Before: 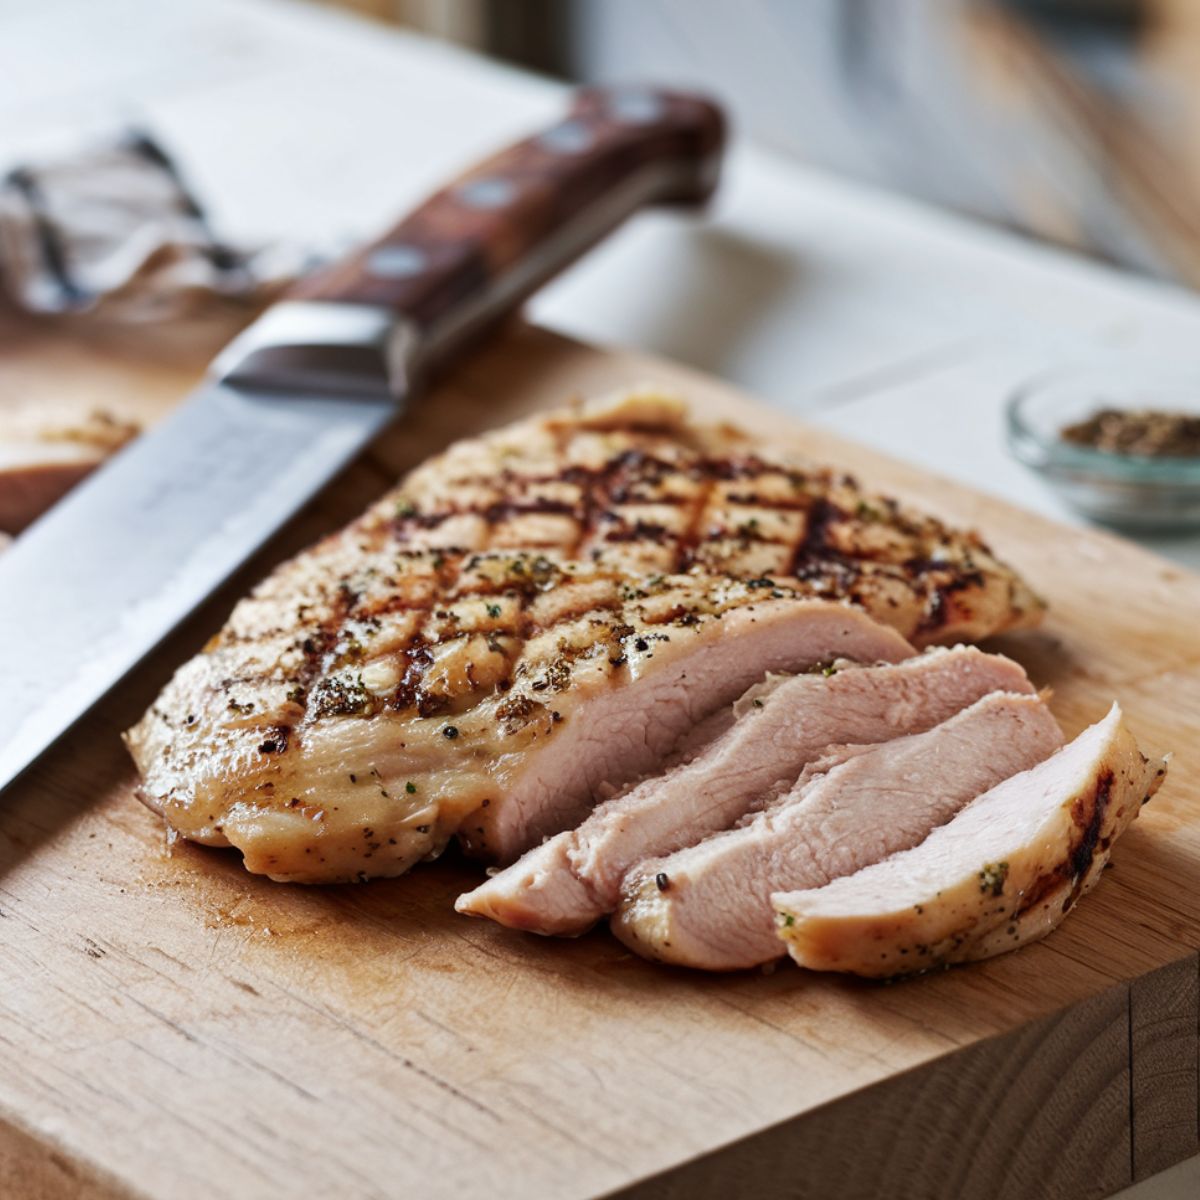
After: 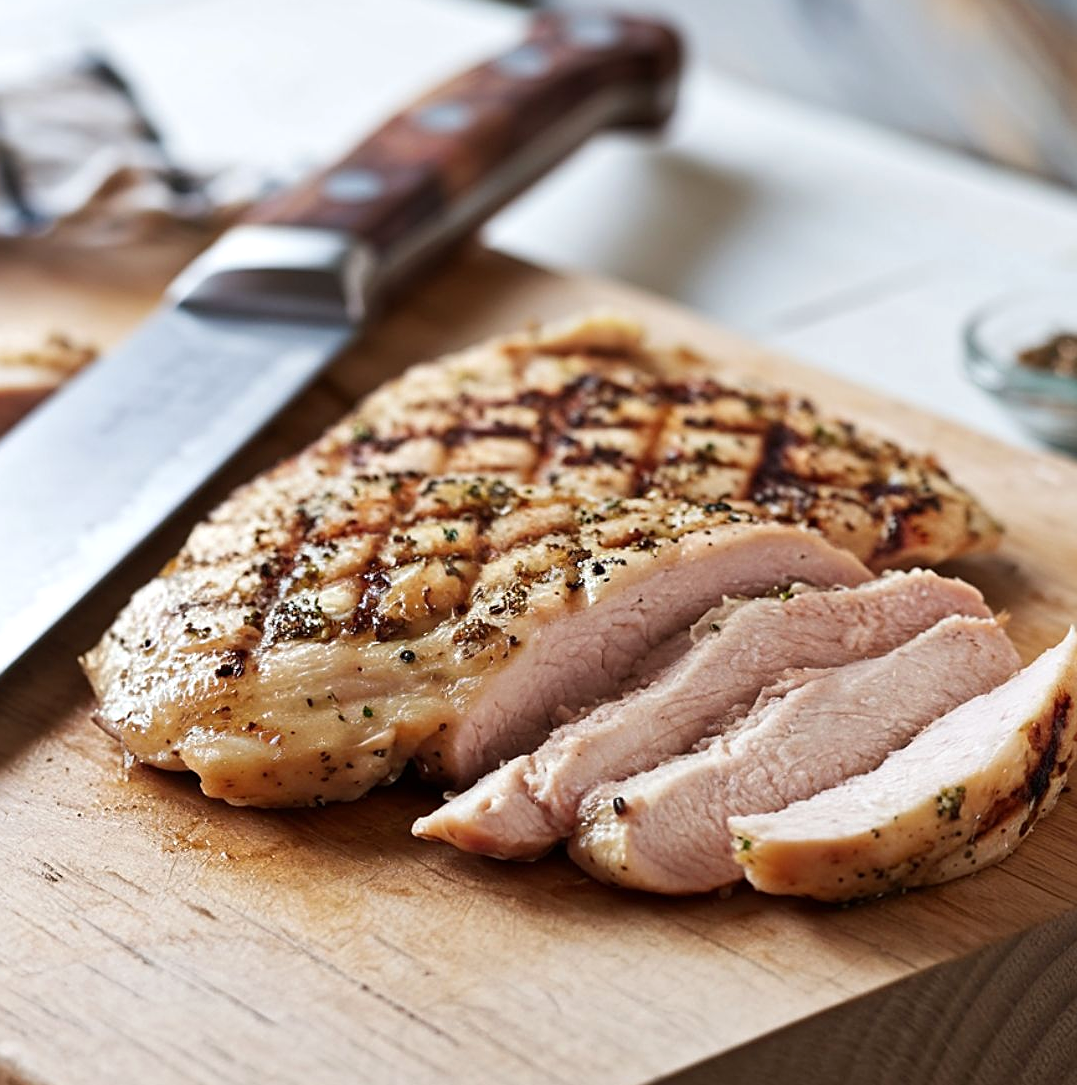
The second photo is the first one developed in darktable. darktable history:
sharpen: on, module defaults
exposure: exposure 0.179 EV, compensate highlight preservation false
crop: left 3.611%, top 6.378%, right 6.617%, bottom 3.179%
